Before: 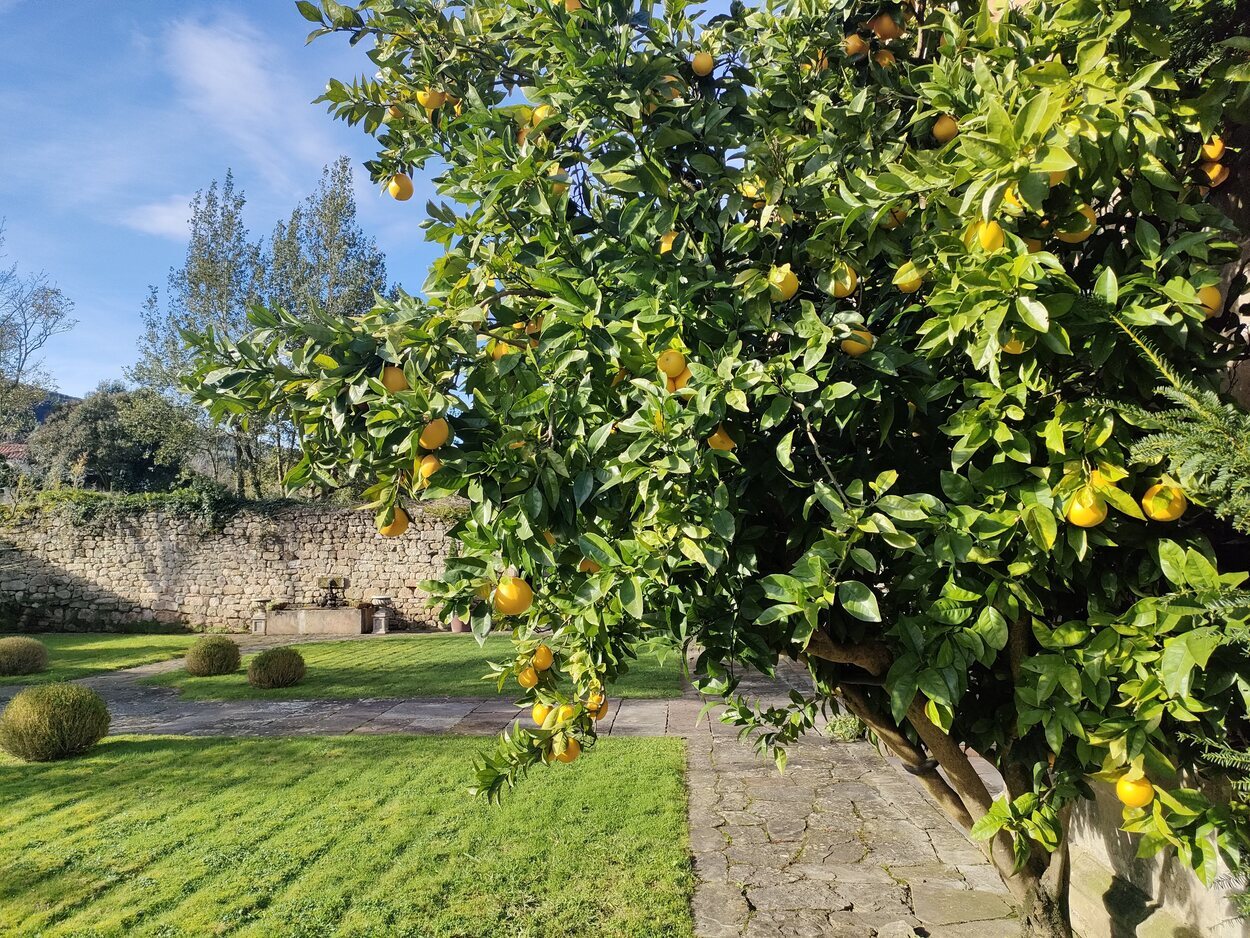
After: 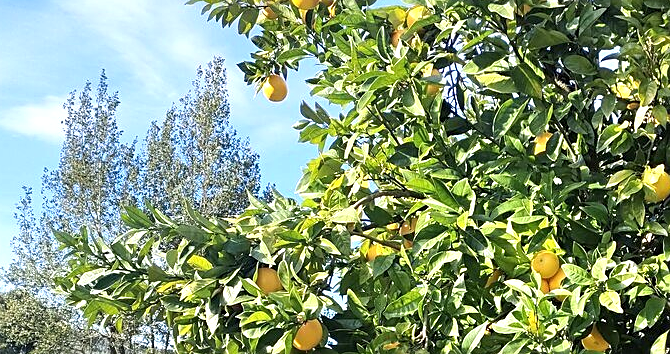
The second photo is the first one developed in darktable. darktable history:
crop: left 10.121%, top 10.631%, right 36.218%, bottom 51.526%
sharpen: on, module defaults
exposure: exposure 0.781 EV, compensate highlight preservation false
